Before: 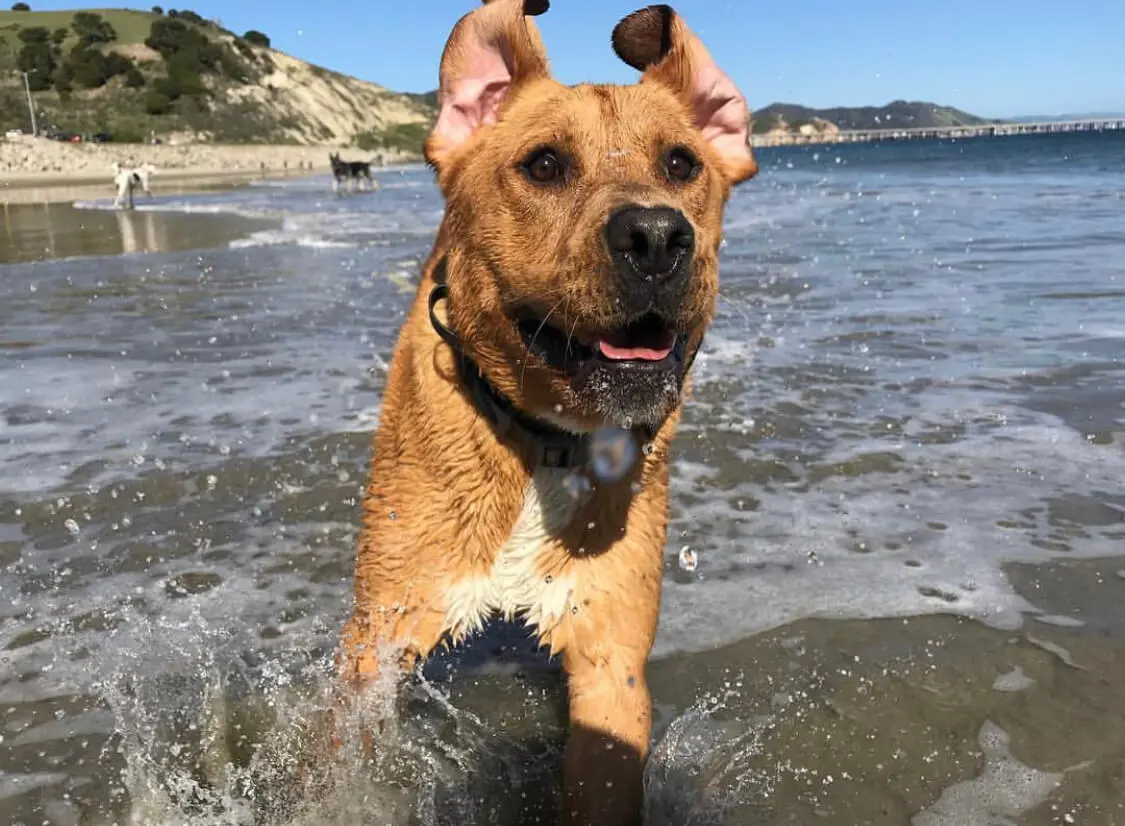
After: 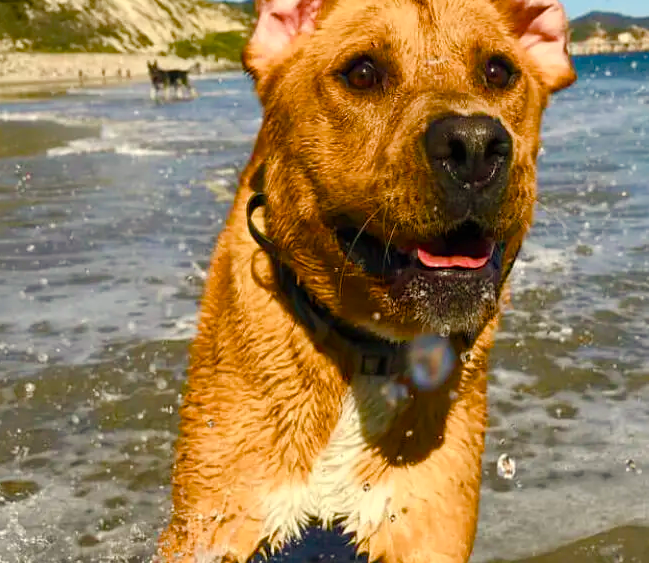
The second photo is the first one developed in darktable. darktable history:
tone equalizer: on, module defaults
white balance: red 1.029, blue 0.92
crop: left 16.202%, top 11.208%, right 26.045%, bottom 20.557%
color balance rgb: perceptual saturation grading › global saturation 24.74%, perceptual saturation grading › highlights -51.22%, perceptual saturation grading › mid-tones 19.16%, perceptual saturation grading › shadows 60.98%, global vibrance 50%
